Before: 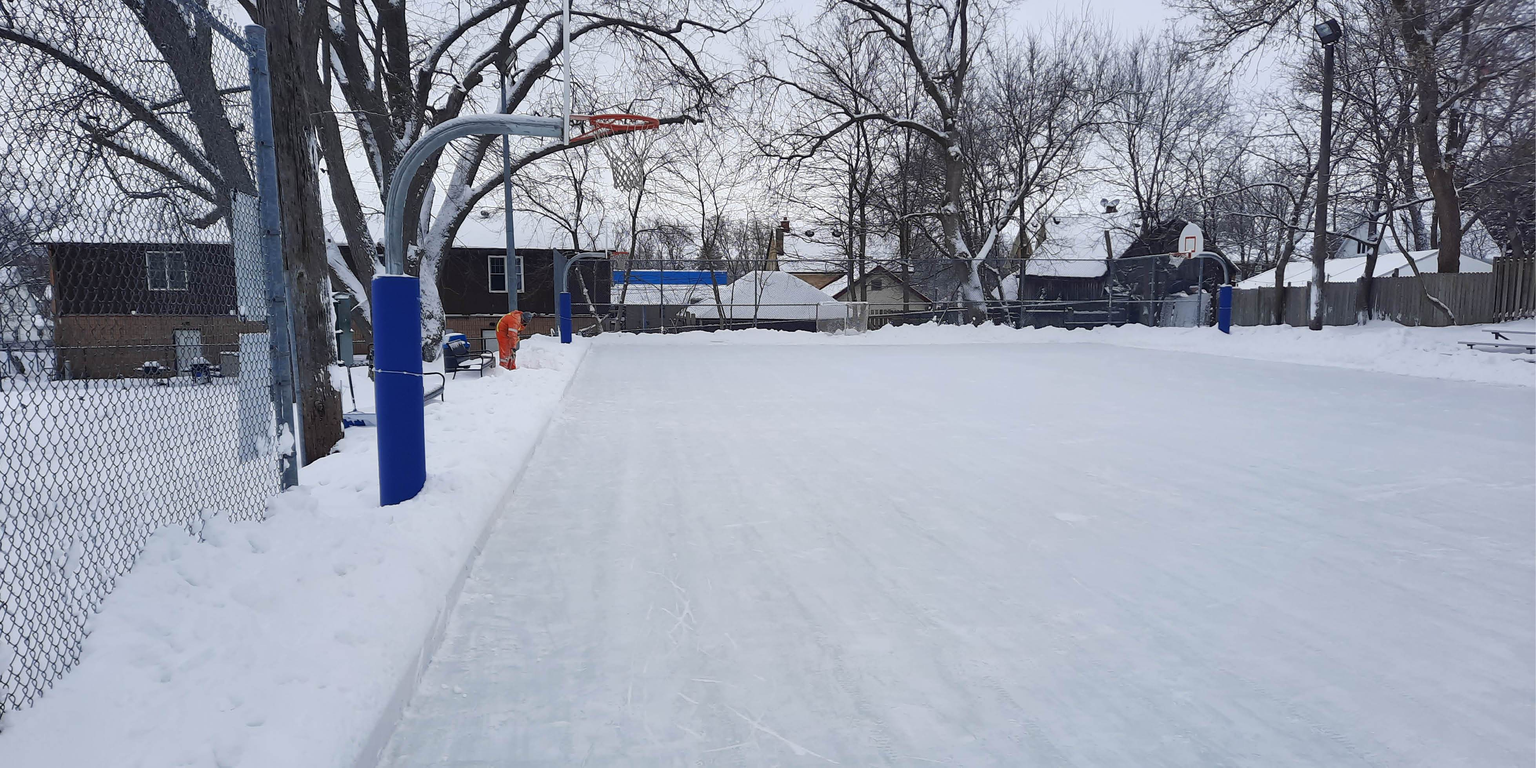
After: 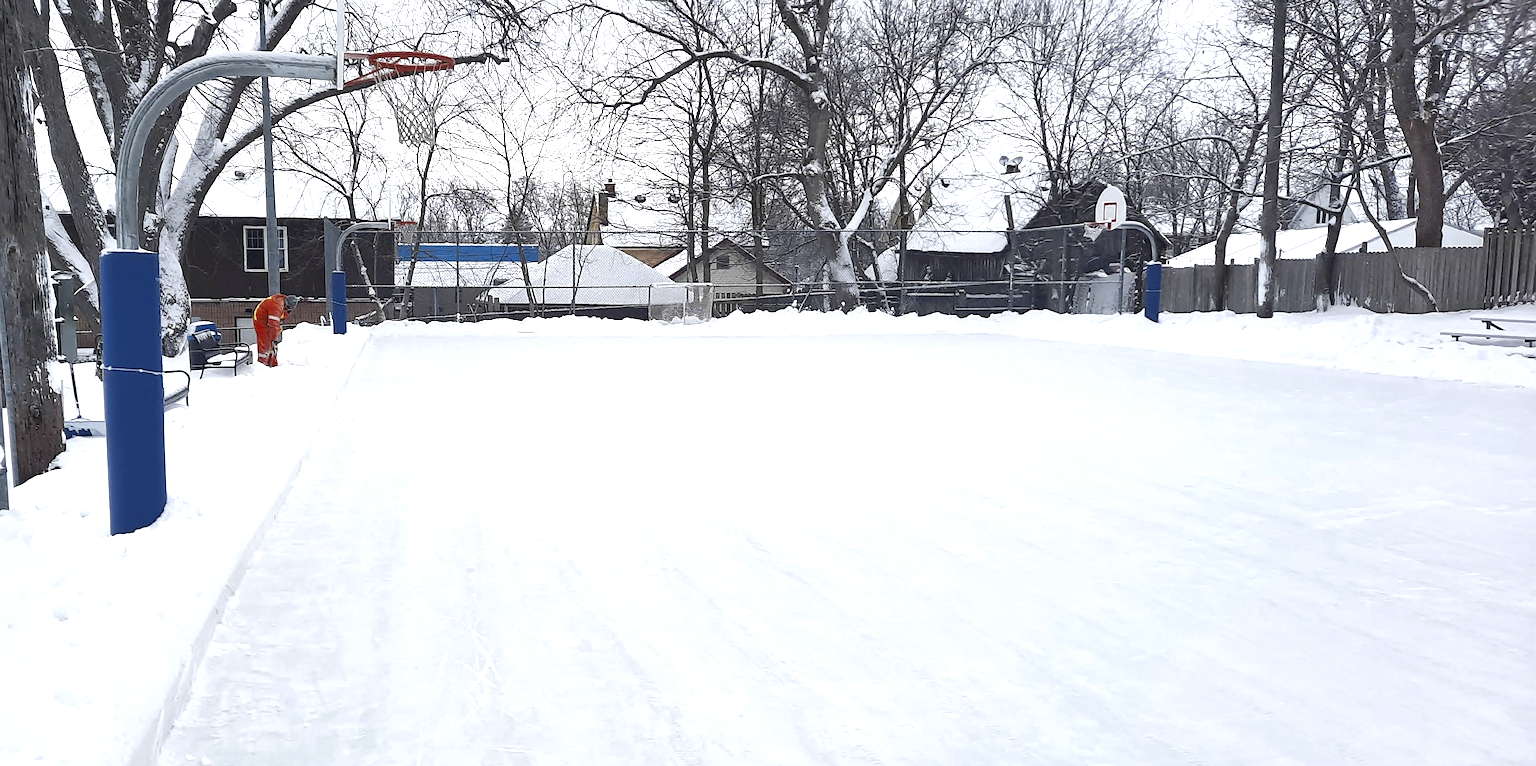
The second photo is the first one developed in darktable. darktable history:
exposure: black level correction 0, exposure 0.889 EV, compensate exposure bias true, compensate highlight preservation false
sharpen: amount 0.21
crop: left 18.963%, top 9.465%, right 0%, bottom 9.609%
color zones: curves: ch0 [(0.035, 0.242) (0.25, 0.5) (0.384, 0.214) (0.488, 0.255) (0.75, 0.5)]; ch1 [(0.063, 0.379) (0.25, 0.5) (0.354, 0.201) (0.489, 0.085) (0.729, 0.271)]; ch2 [(0.25, 0.5) (0.38, 0.517) (0.442, 0.51) (0.735, 0.456)]
